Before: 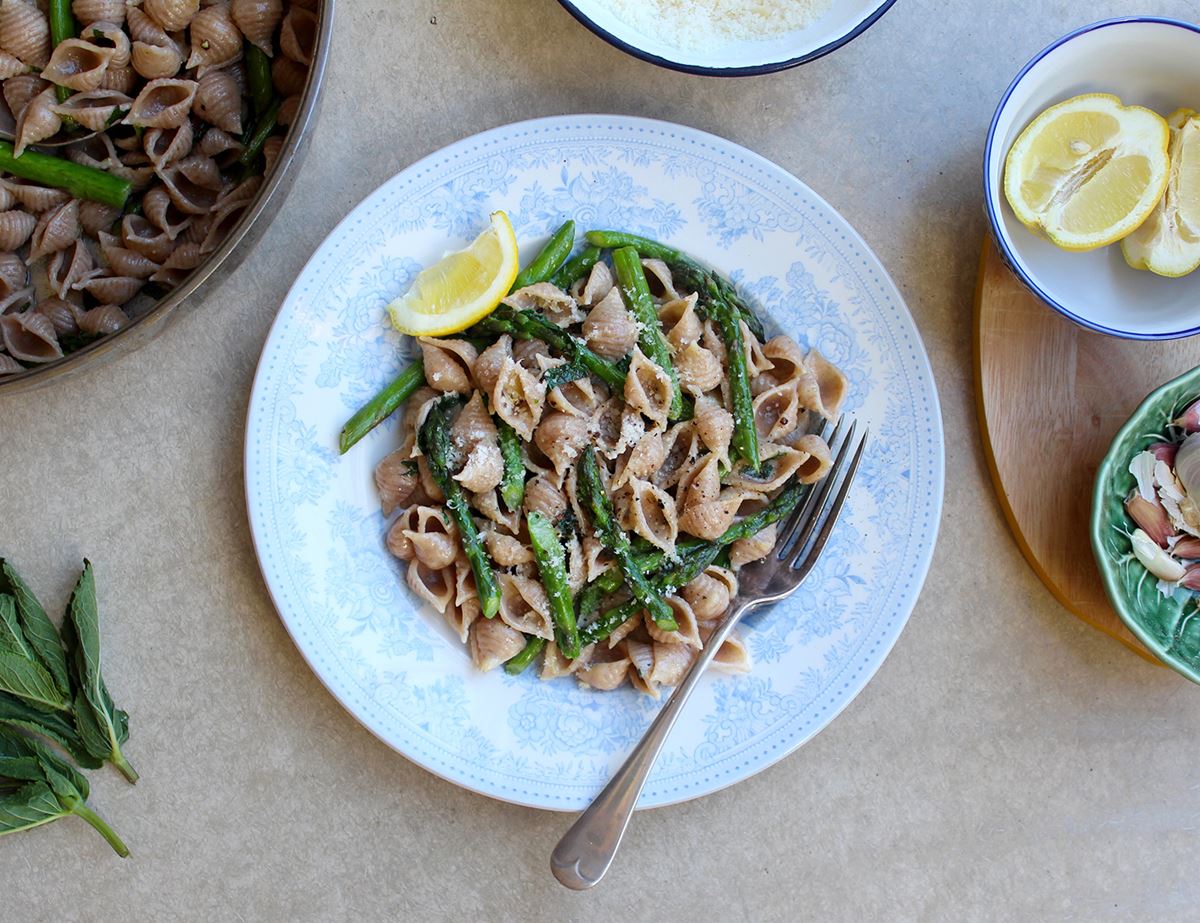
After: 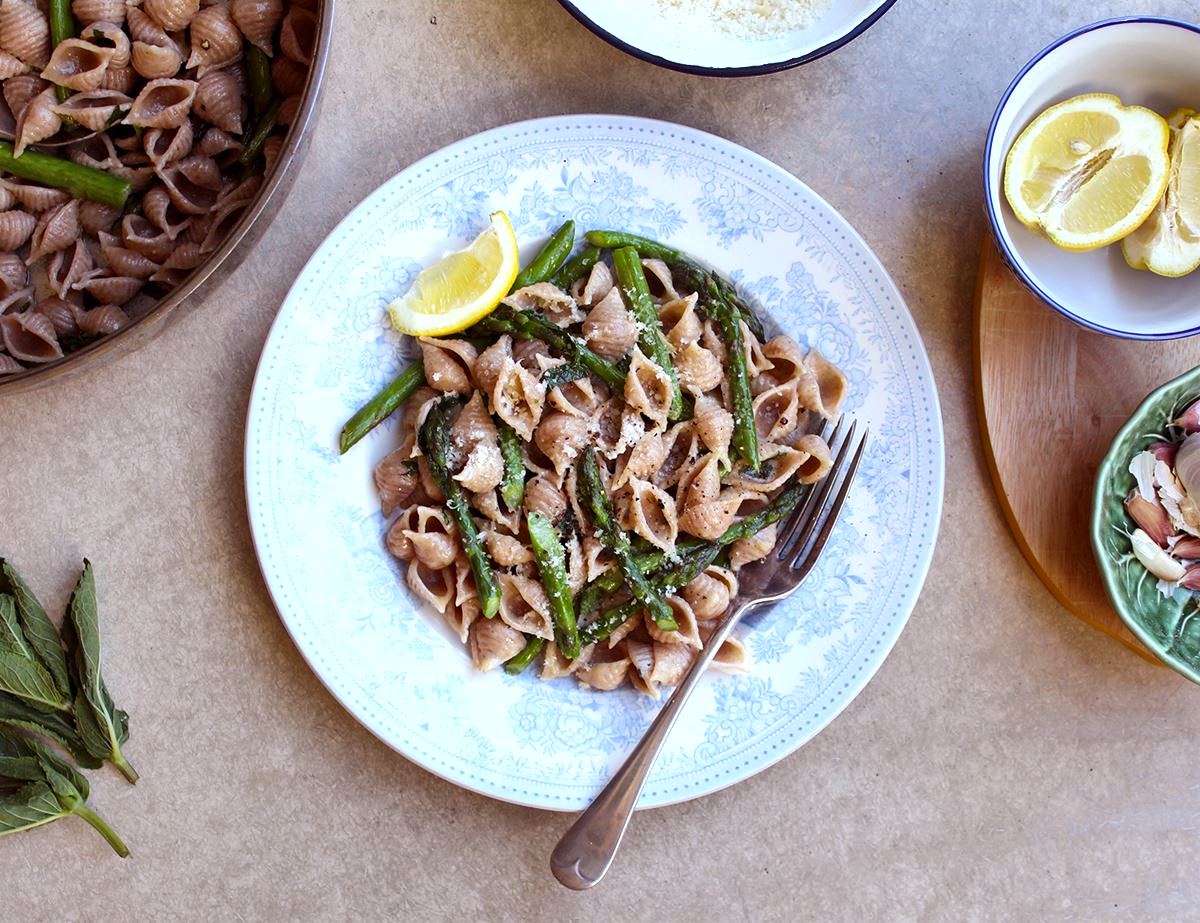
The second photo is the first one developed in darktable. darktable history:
tone equalizer: -8 EV -0.417 EV, -7 EV -0.389 EV, -6 EV -0.333 EV, -5 EV -0.222 EV, -3 EV 0.222 EV, -2 EV 0.333 EV, -1 EV 0.389 EV, +0 EV 0.417 EV, edges refinement/feathering 500, mask exposure compensation -1.57 EV, preserve details no
rgb levels: mode RGB, independent channels, levels [[0, 0.474, 1], [0, 0.5, 1], [0, 0.5, 1]]
shadows and highlights: low approximation 0.01, soften with gaussian
